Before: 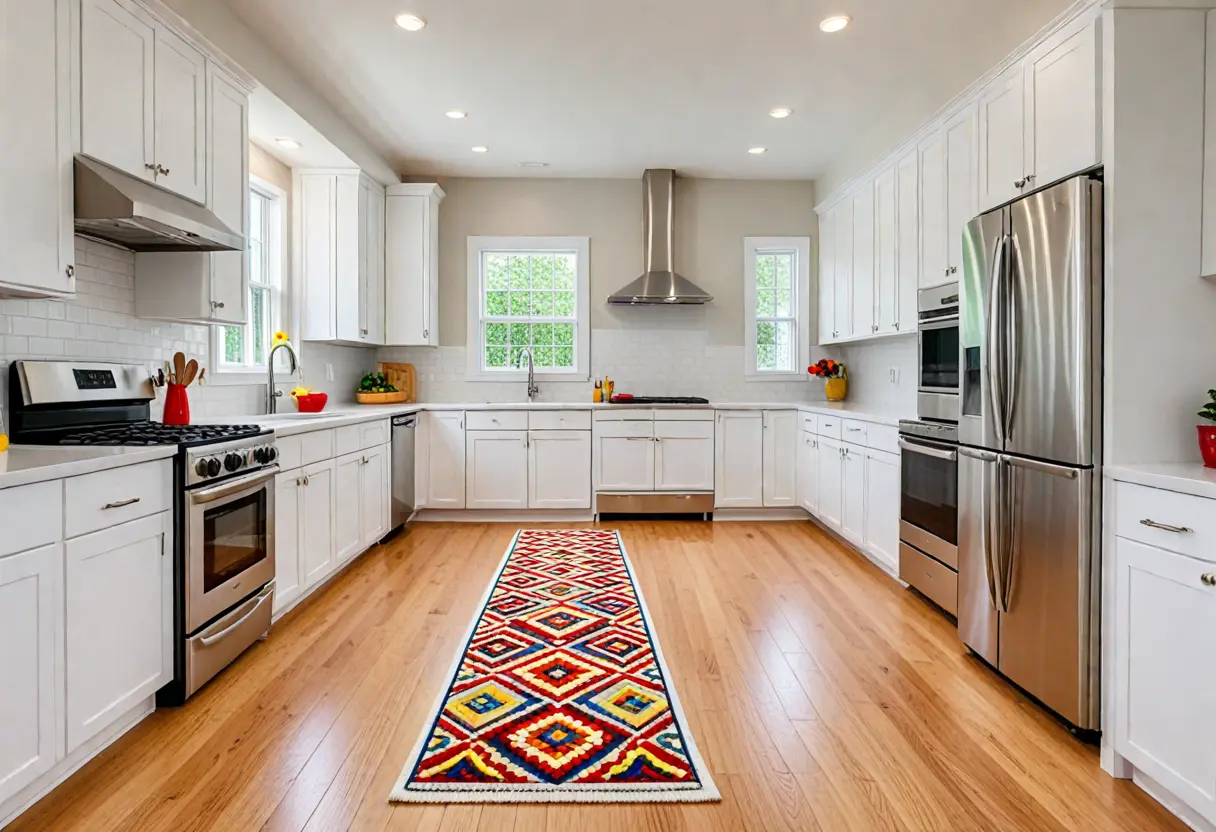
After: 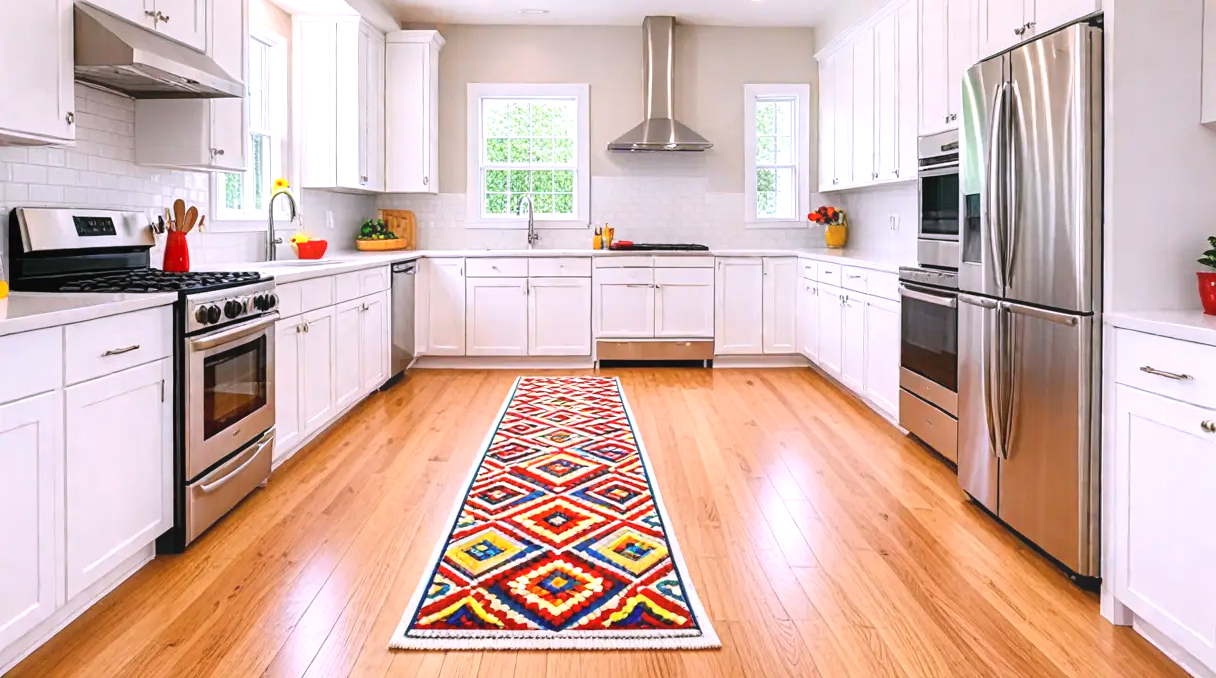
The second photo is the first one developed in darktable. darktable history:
exposure: black level correction 0, exposure 0.5 EV, compensate highlight preservation false
crop and rotate: top 18.507%
contrast equalizer: y [[0.439, 0.44, 0.442, 0.457, 0.493, 0.498], [0.5 ×6], [0.5 ×6], [0 ×6], [0 ×6]], mix 0.76
white balance: red 1.05, blue 1.072
